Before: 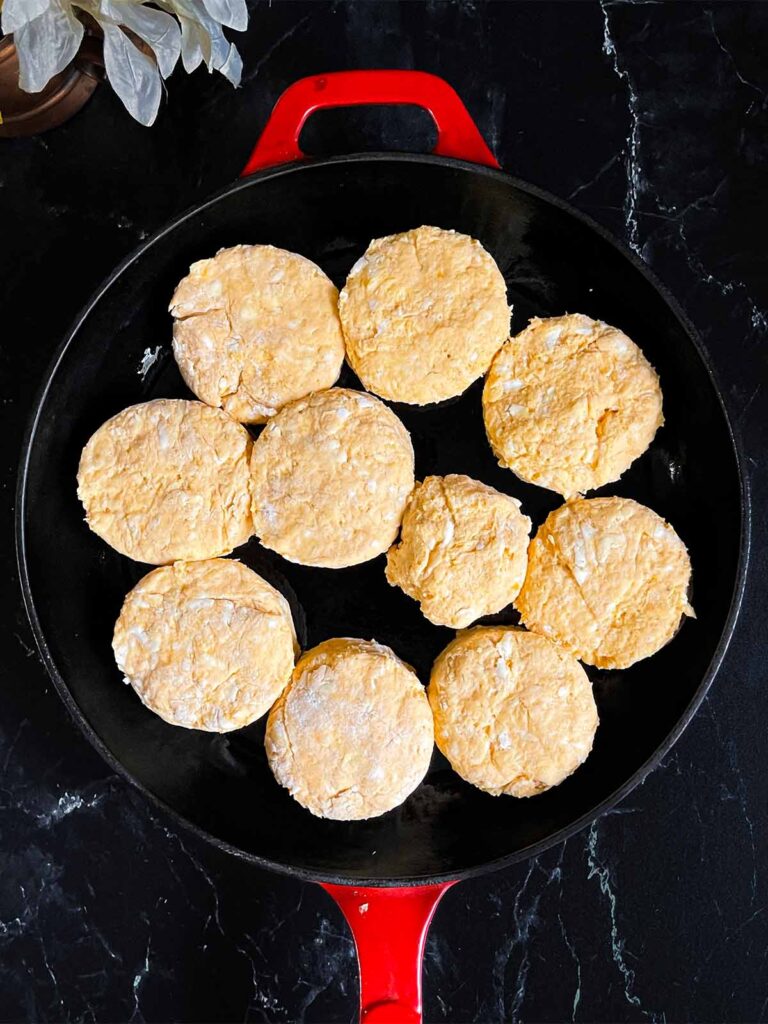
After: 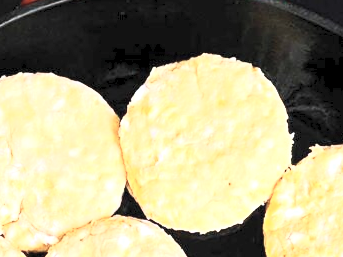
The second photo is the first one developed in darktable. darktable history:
crop: left 28.64%, top 16.832%, right 26.637%, bottom 58.055%
contrast brightness saturation: contrast 0.43, brightness 0.56, saturation -0.19
exposure: exposure 0.74 EV, compensate highlight preservation false
white balance: red 0.988, blue 1.017
